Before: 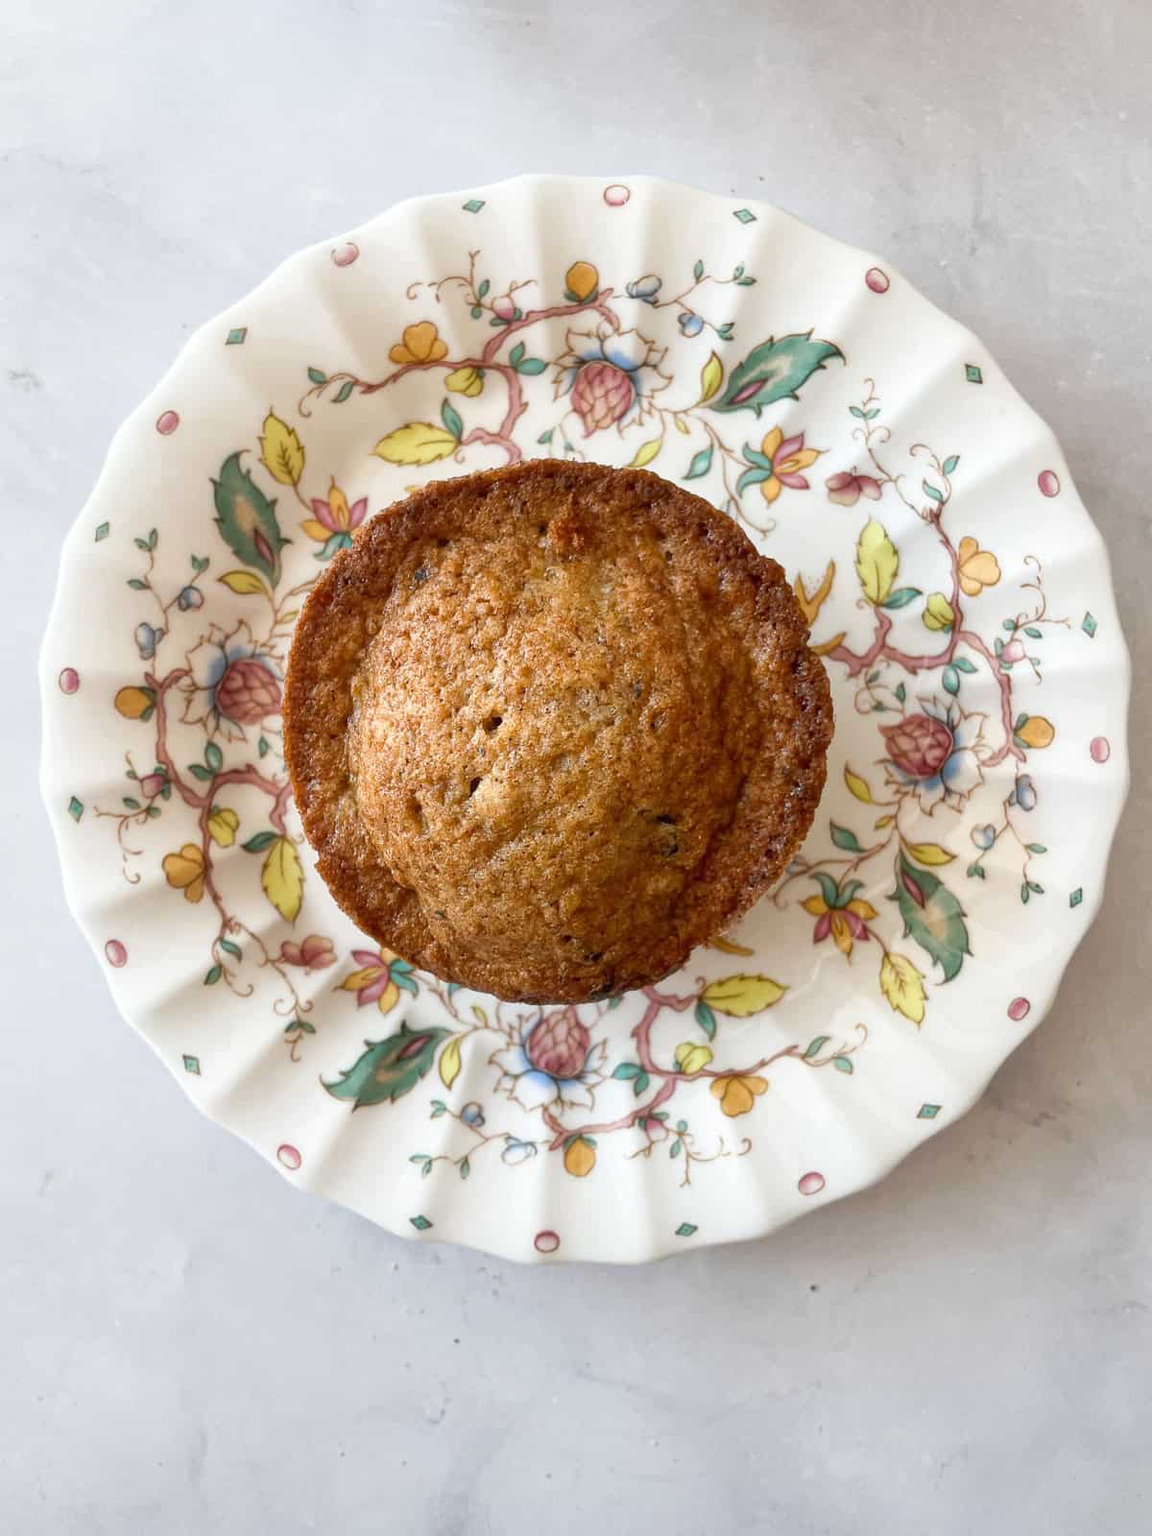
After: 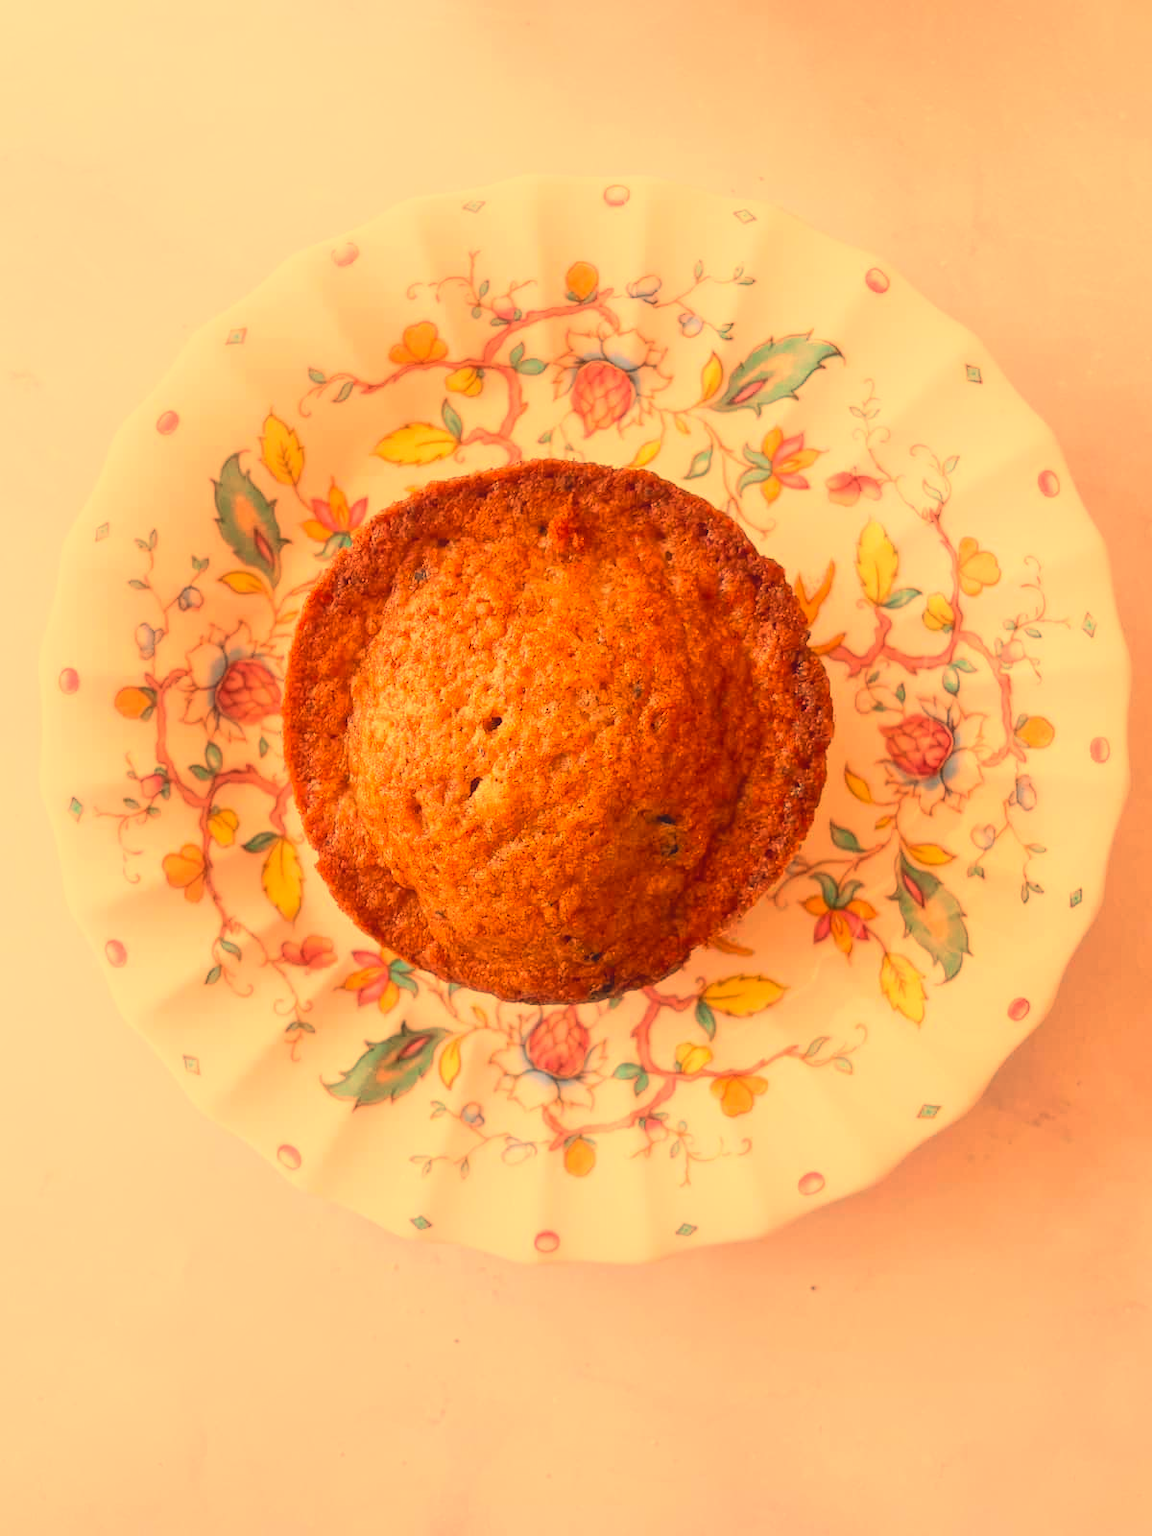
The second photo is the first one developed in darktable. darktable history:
color balance: mode lift, gamma, gain (sRGB)
contrast brightness saturation: contrast -0.19, saturation 0.19
white balance: red 1.467, blue 0.684
shadows and highlights: shadows -23.08, highlights 46.15, soften with gaussian
